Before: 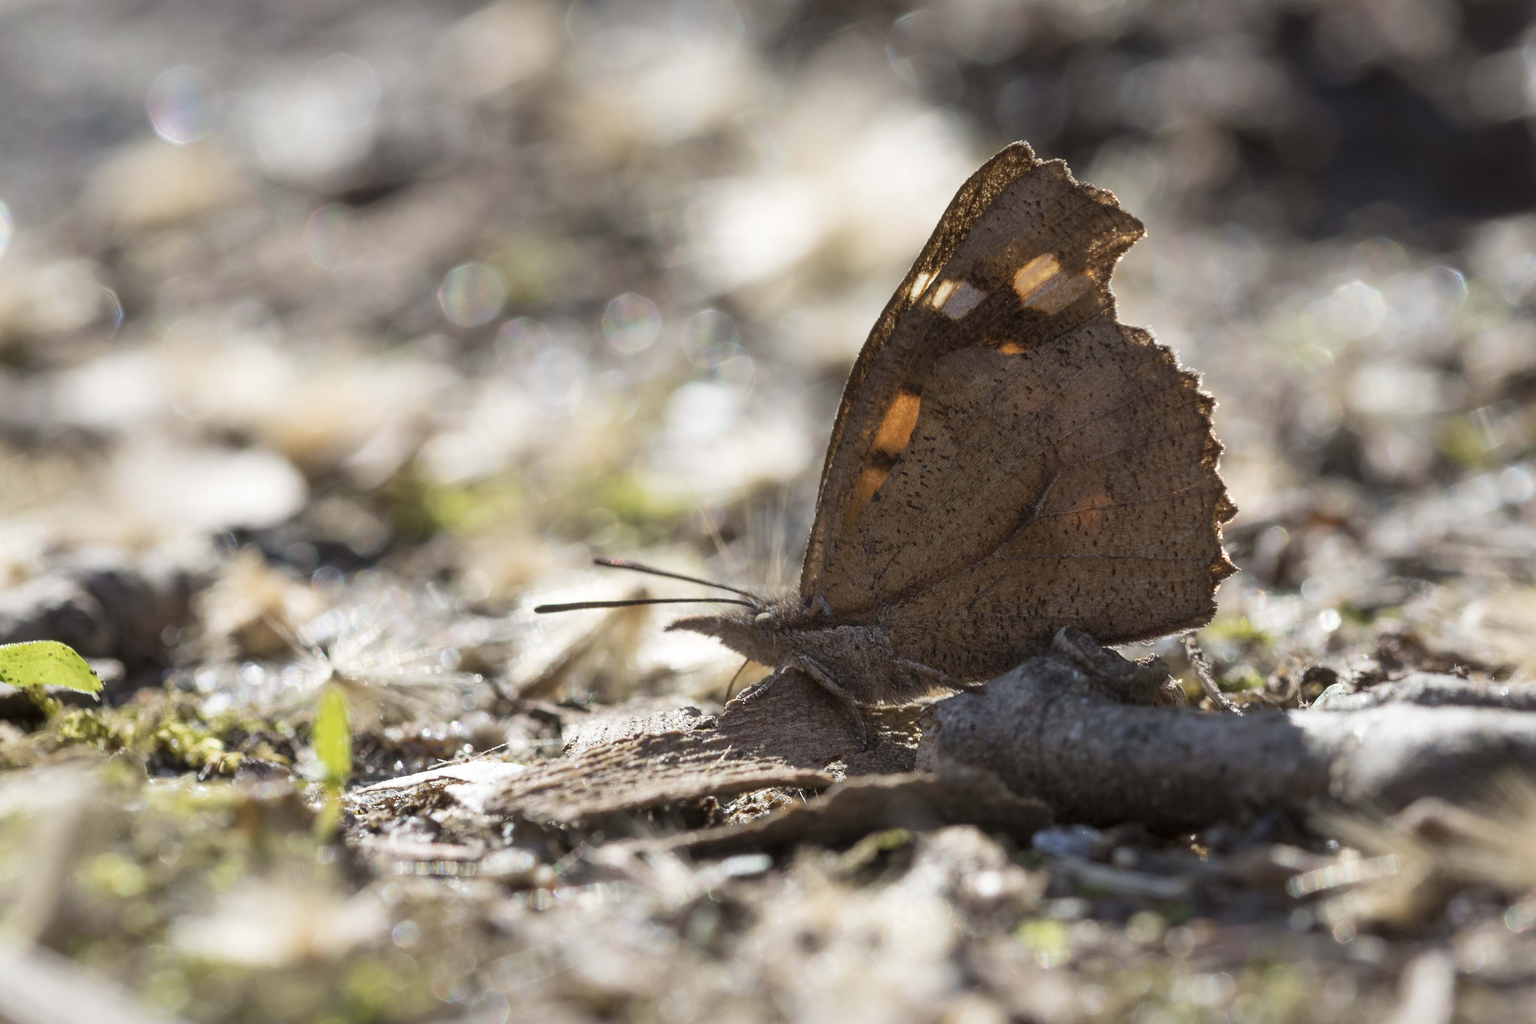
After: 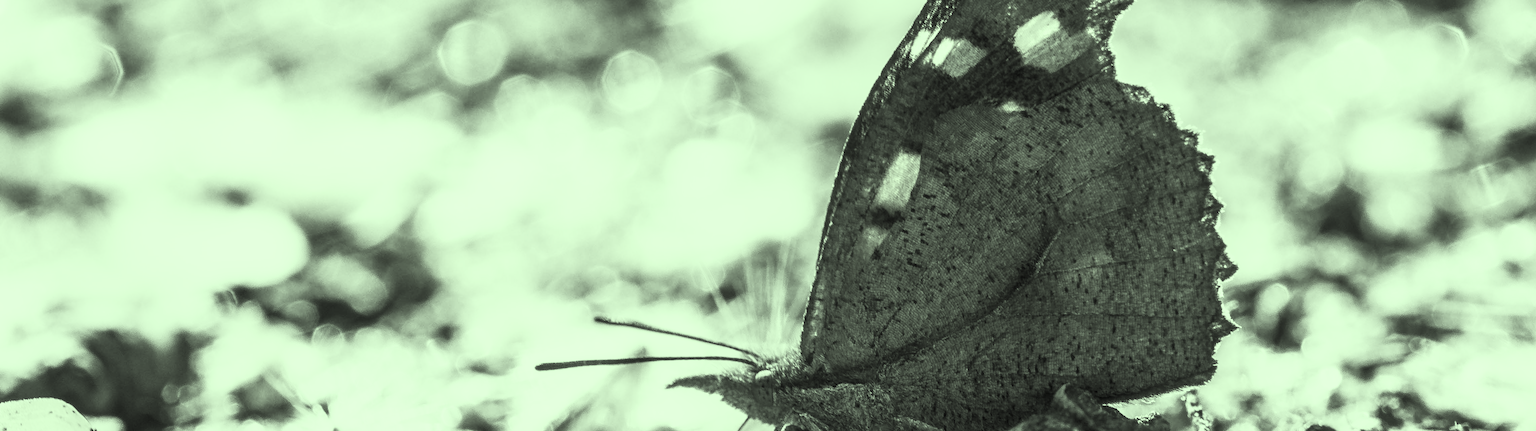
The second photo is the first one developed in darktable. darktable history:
local contrast: on, module defaults
color correction: highlights a* -10.97, highlights b* 9.9, saturation 1.71
contrast brightness saturation: contrast 0.55, brightness 0.458, saturation -0.988
crop and rotate: top 23.701%, bottom 34.116%
